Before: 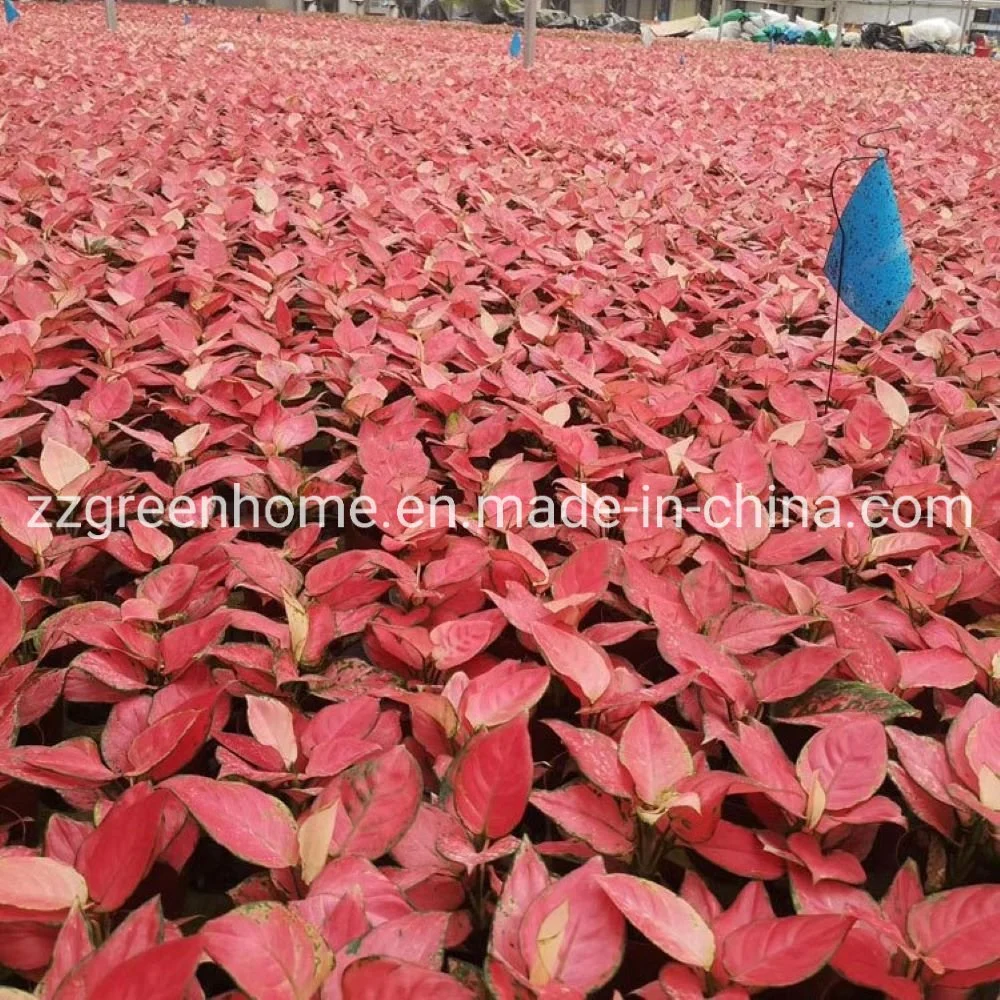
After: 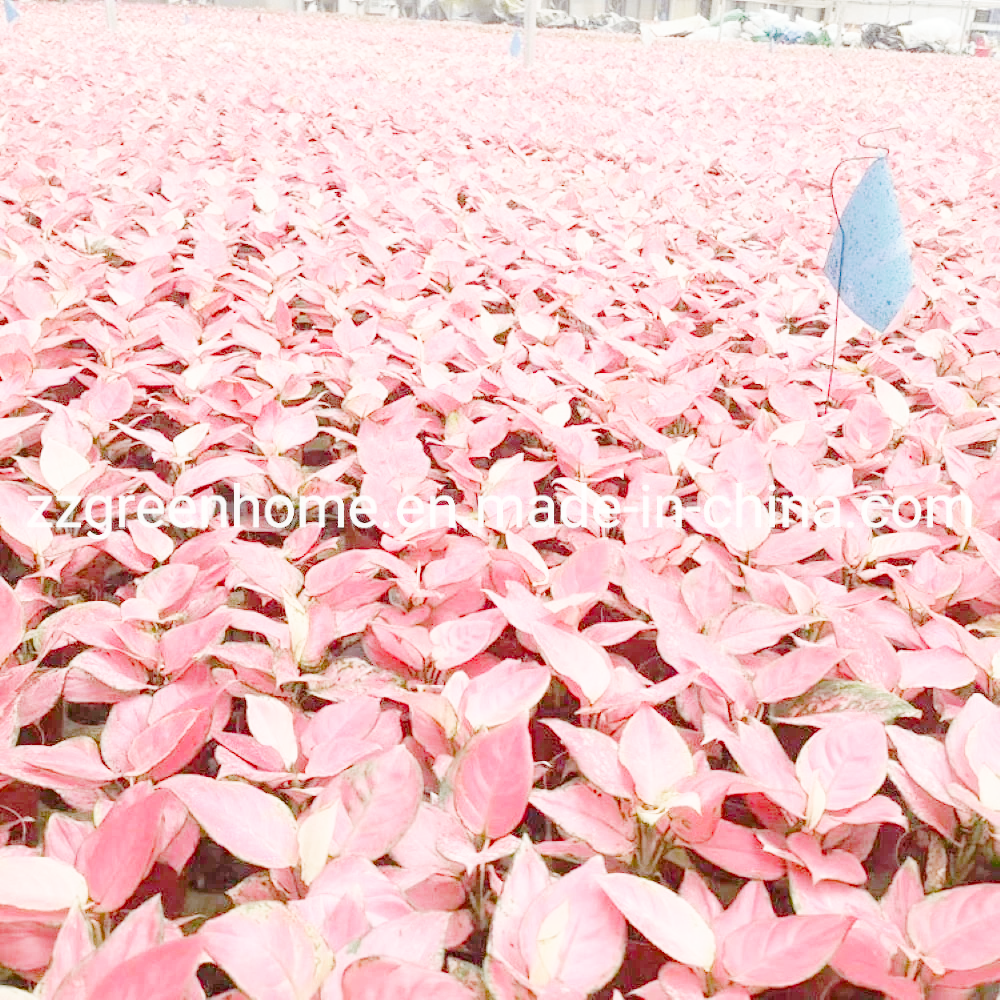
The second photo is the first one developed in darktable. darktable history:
tone curve "profile": curves: ch0 [(0, 0) (0.003, 0.003) (0.011, 0.012) (0.025, 0.026) (0.044, 0.046) (0.069, 0.072) (0.1, 0.104) (0.136, 0.141) (0.177, 0.185) (0.224, 0.247) (0.277, 0.335) (0.335, 0.447) (0.399, 0.539) (0.468, 0.636) (0.543, 0.723) (0.623, 0.803) (0.709, 0.873) (0.801, 0.936) (0.898, 0.978) (1, 1)], preserve colors none
color look up table "profile": target L [97.14, 82.06, 70.67, 68.94, 67.57, 57.61, 55.51, 41.56, 199.98, 100, 92.25, 85.86, 79.52, 82.73, 78.71, 79.84, 78.03, 75.98, 72.61, 67.09, 67.24, 61.72, 56.09, 51.23, 50.05, 45.14, 42.4, 37.16, 58.64, 55.57, 48.98, 49.82, 42.12, 34.26, 31.38, 32.61, 26.58, 23.45, 17.35, 77.96, 79.1, 75.96, 76.5, 75.67, 75.49, 57.42, 51.12, 51.26, 48.04], target a [-4.046, -0.312, -26.88, -17.96, -0.487, -41.38, -33.31, -10.73, 0.003, -0.132, -0.506, -0.474, -6.816, 5.817, -10.11, 1.736, -3.583, -0.16, -0.281, 15.99, 18.98, 22.48, 32.91, 48.41, 0.226, 57.79, 55.36, 16.1, 7.254, 47, 51.89, 25.09, 7.433, 0.113, 17.87, 10.69, 0.084, 0.247, 0.165, -5.904, -0.976, -1.005, -2.628, -3.345, -2.471, -17.14, -17.81, -3.472, -3.009], target b [4.48, 0.728, 54.25, 1.104, 0.493, 20.33, 27.46, 19.72, -0.03, 1.639, 2.487, 3.167, 74.62, 0.274, 73.92, 0.404, 2.872, 0.381, 1.402, 60.93, 12.75, 53.3, 46.28, 12.28, 0.541, 24.3, 26.25, 11.77, -19.66, -13.07, -1.858, -23.98, -40.34, -0.052, -17.58, -46.32, -0.479, -0.248, -0.023, -2.553, -0.326, -6.306, -4.025, -5.383, -1.955, -16.3, -20.44, -19.56, -35.66], num patches 49
